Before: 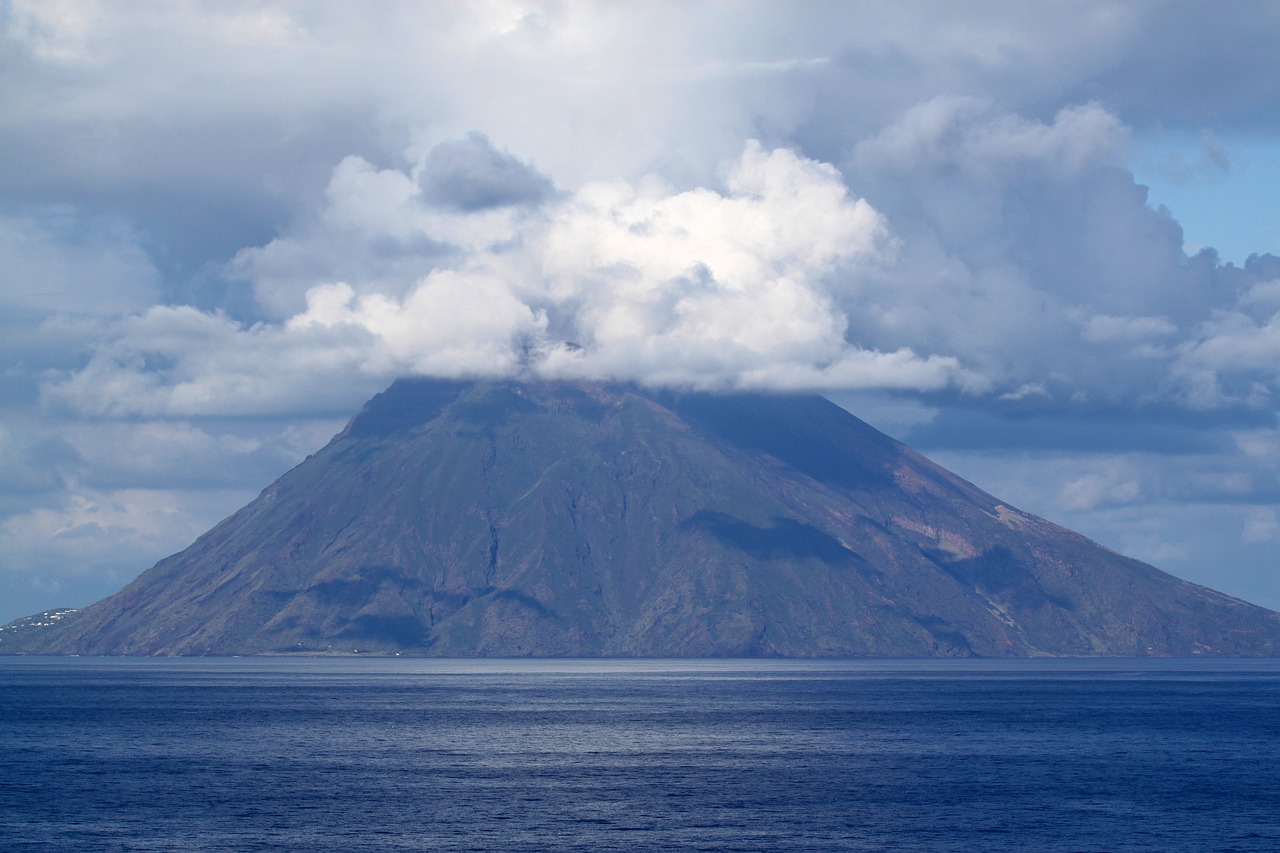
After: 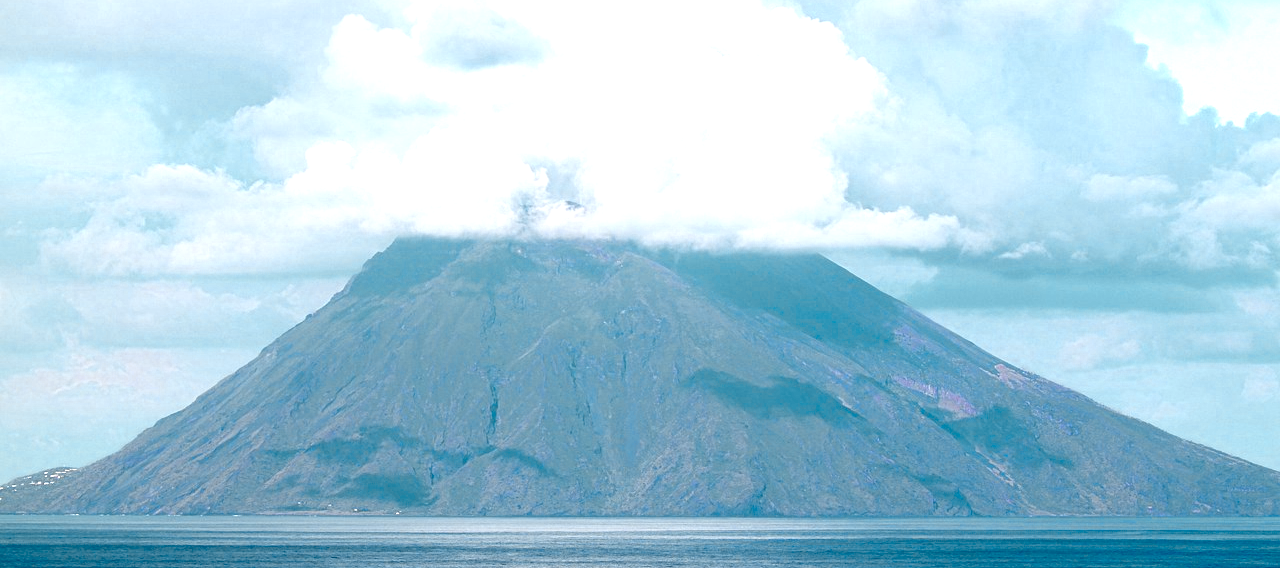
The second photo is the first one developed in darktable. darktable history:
crop: top 16.56%, bottom 16.766%
exposure: black level correction 0, exposure 0.691 EV, compensate highlight preservation false
color zones: curves: ch0 [(0.009, 0.528) (0.136, 0.6) (0.255, 0.586) (0.39, 0.528) (0.522, 0.584) (0.686, 0.736) (0.849, 0.561)]; ch1 [(0.045, 0.781) (0.14, 0.416) (0.257, 0.695) (0.442, 0.032) (0.738, 0.338) (0.818, 0.632) (0.891, 0.741) (1, 0.704)]; ch2 [(0, 0.667) (0.141, 0.52) (0.26, 0.37) (0.474, 0.432) (0.743, 0.286)]
